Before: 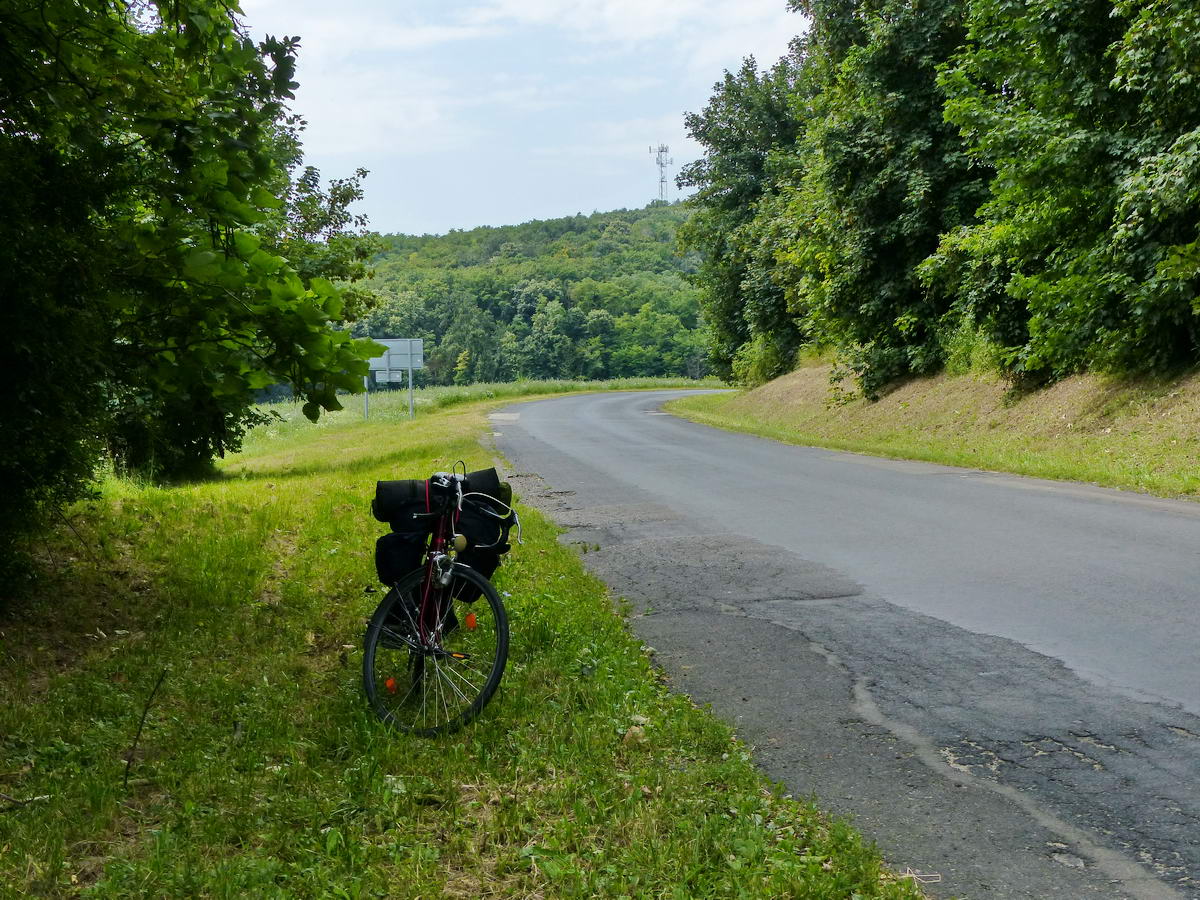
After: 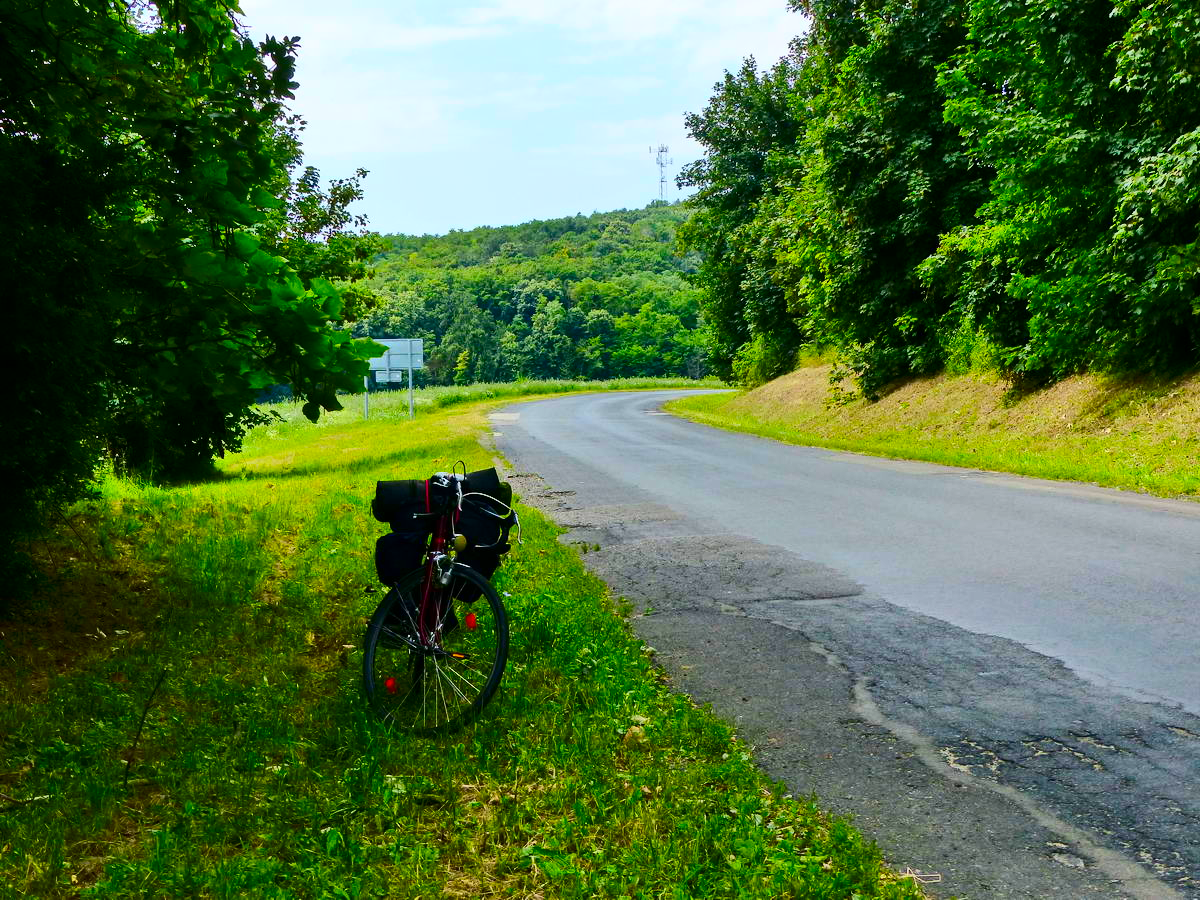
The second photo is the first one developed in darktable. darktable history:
contrast brightness saturation: contrast 0.263, brightness 0.021, saturation 0.862
